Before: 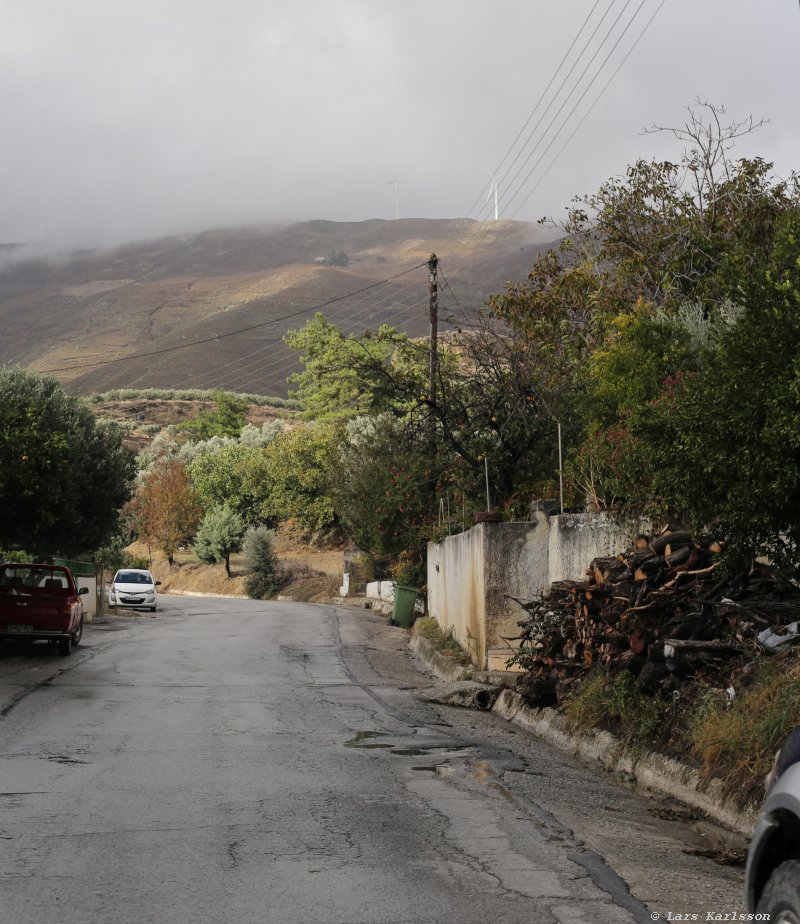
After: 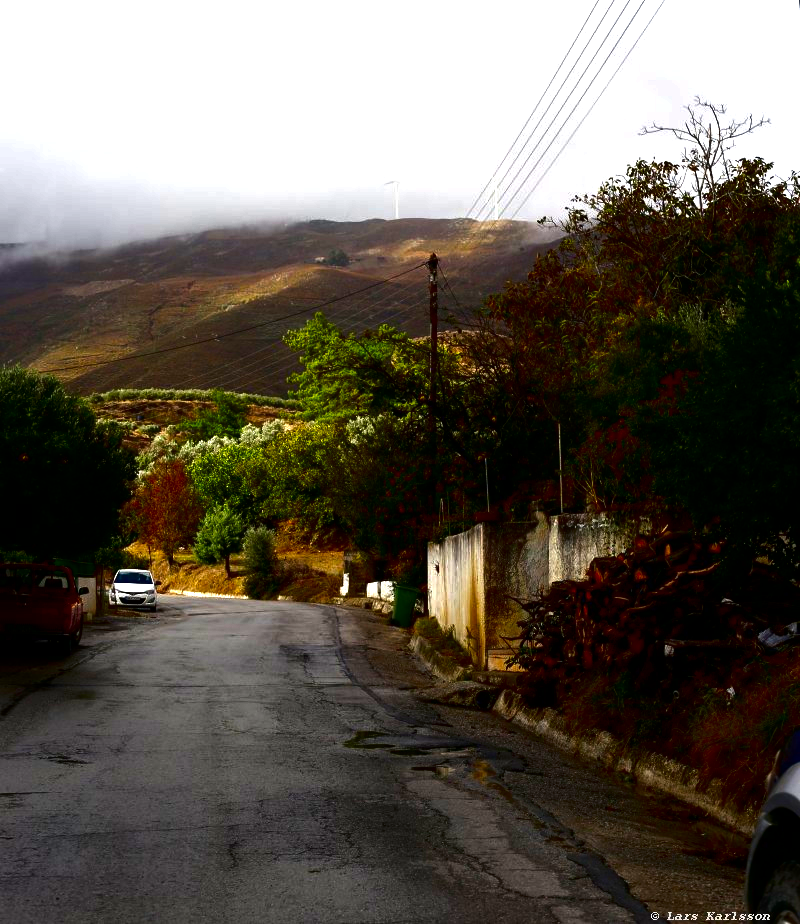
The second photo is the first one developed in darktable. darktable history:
contrast brightness saturation: brightness -0.991, saturation 0.995
tone equalizer: -8 EV -0.759 EV, -7 EV -0.685 EV, -6 EV -0.59 EV, -5 EV -0.415 EV, -3 EV 0.387 EV, -2 EV 0.6 EV, -1 EV 0.683 EV, +0 EV 0.724 EV
exposure: exposure 0.203 EV, compensate highlight preservation false
